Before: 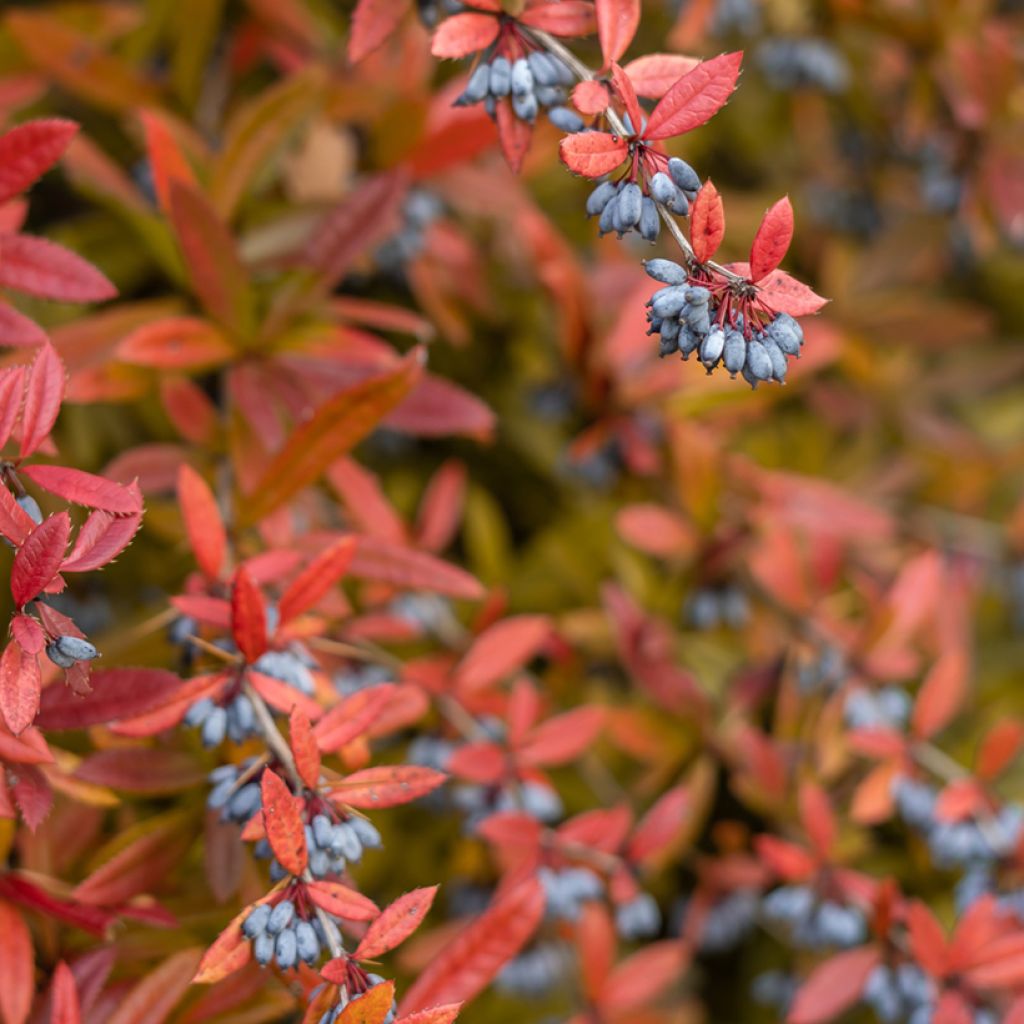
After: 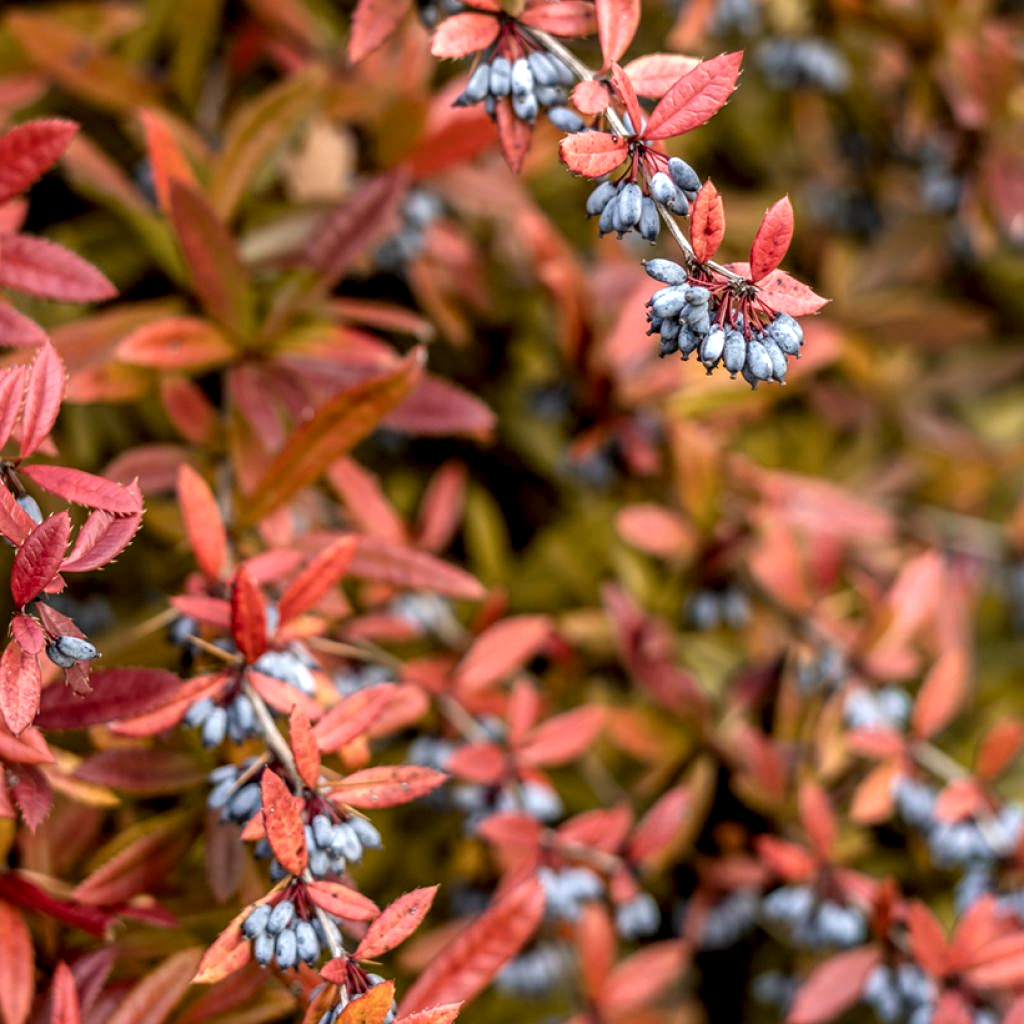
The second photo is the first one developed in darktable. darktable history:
local contrast: highlights 9%, shadows 36%, detail 184%, midtone range 0.47
